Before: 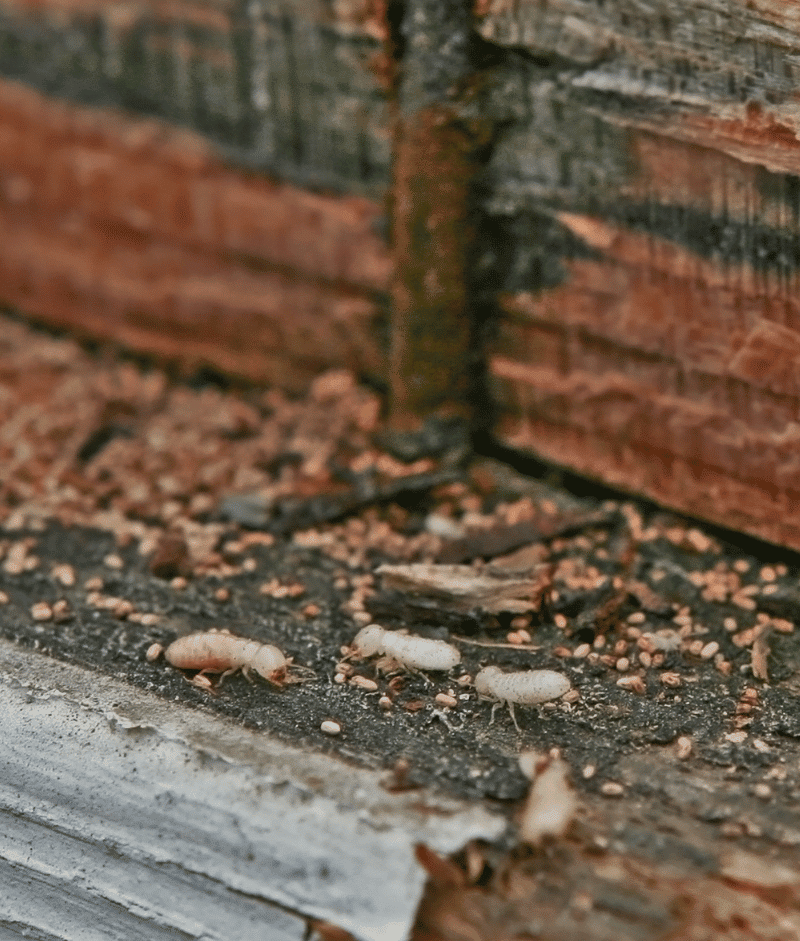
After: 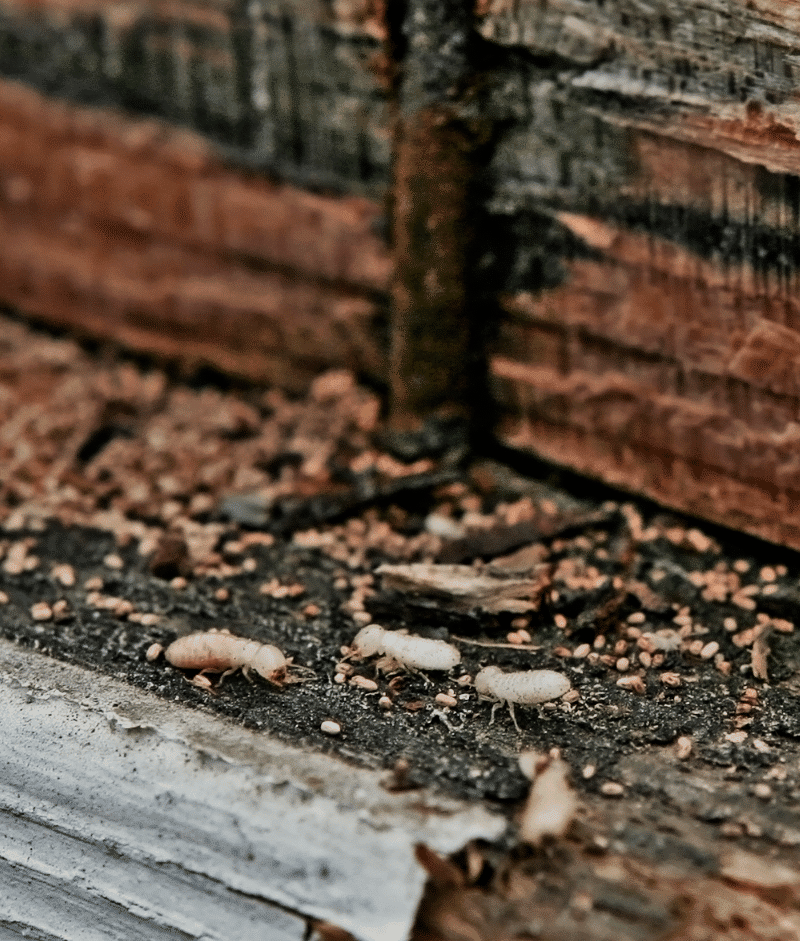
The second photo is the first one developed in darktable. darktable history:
filmic rgb: black relative exposure -5.01 EV, white relative exposure 3.5 EV, hardness 3.19, contrast 1.407, highlights saturation mix -48.94%
